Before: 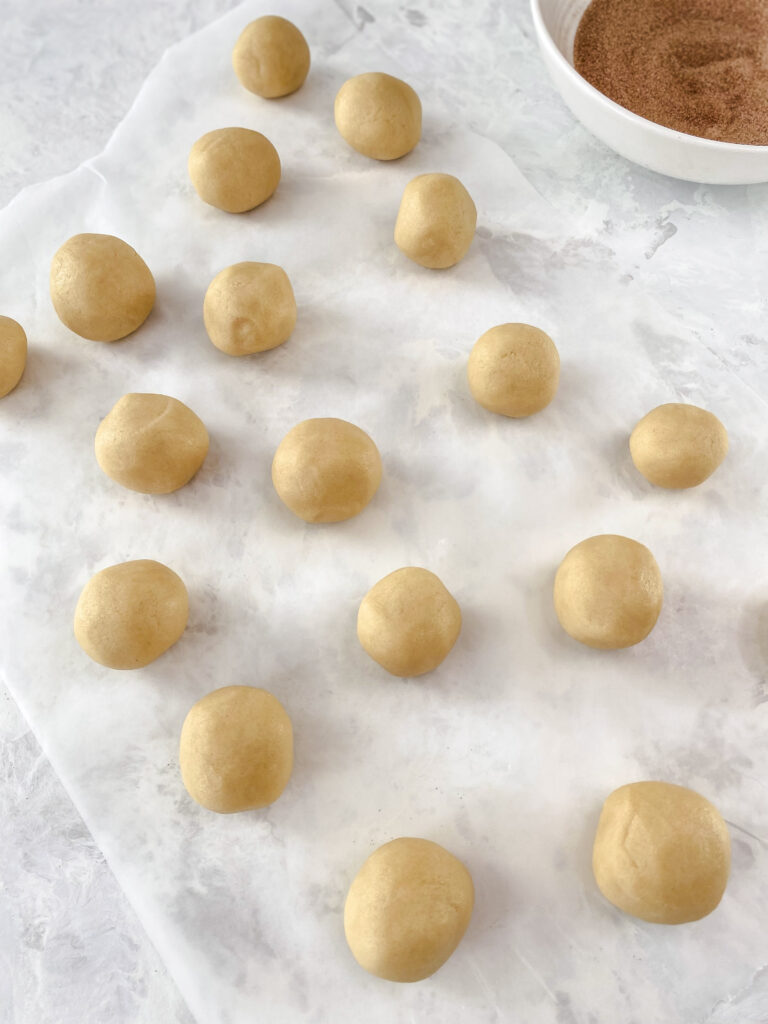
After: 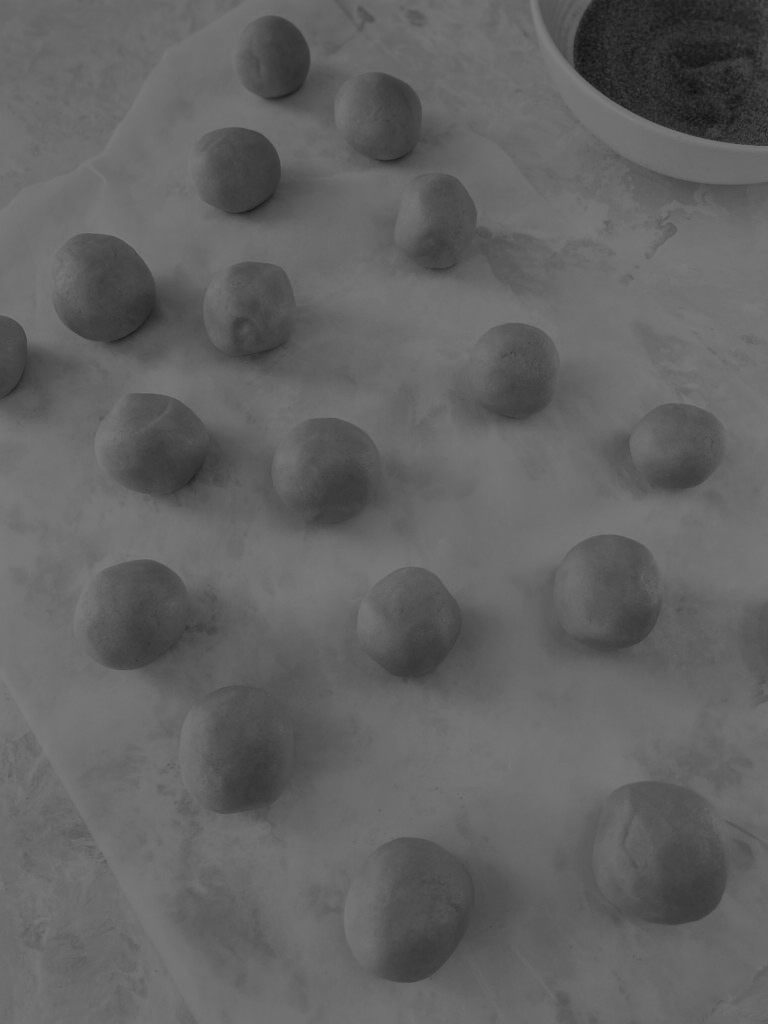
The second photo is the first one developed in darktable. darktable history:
exposure: compensate highlight preservation false
color balance: lift [1.006, 0.985, 1.002, 1.015], gamma [1, 0.953, 1.008, 1.047], gain [1.076, 1.13, 1.004, 0.87]
white balance: red 0.924, blue 1.095
filmic rgb: white relative exposure 8 EV, threshold 3 EV, hardness 2.44, latitude 10.07%, contrast 0.72, highlights saturation mix 10%, shadows ↔ highlights balance 1.38%, color science v4 (2020), enable highlight reconstruction true
contrast brightness saturation: contrast -0.03, brightness -0.59, saturation -1
color balance rgb: linear chroma grading › global chroma 15%, perceptual saturation grading › global saturation 30%
